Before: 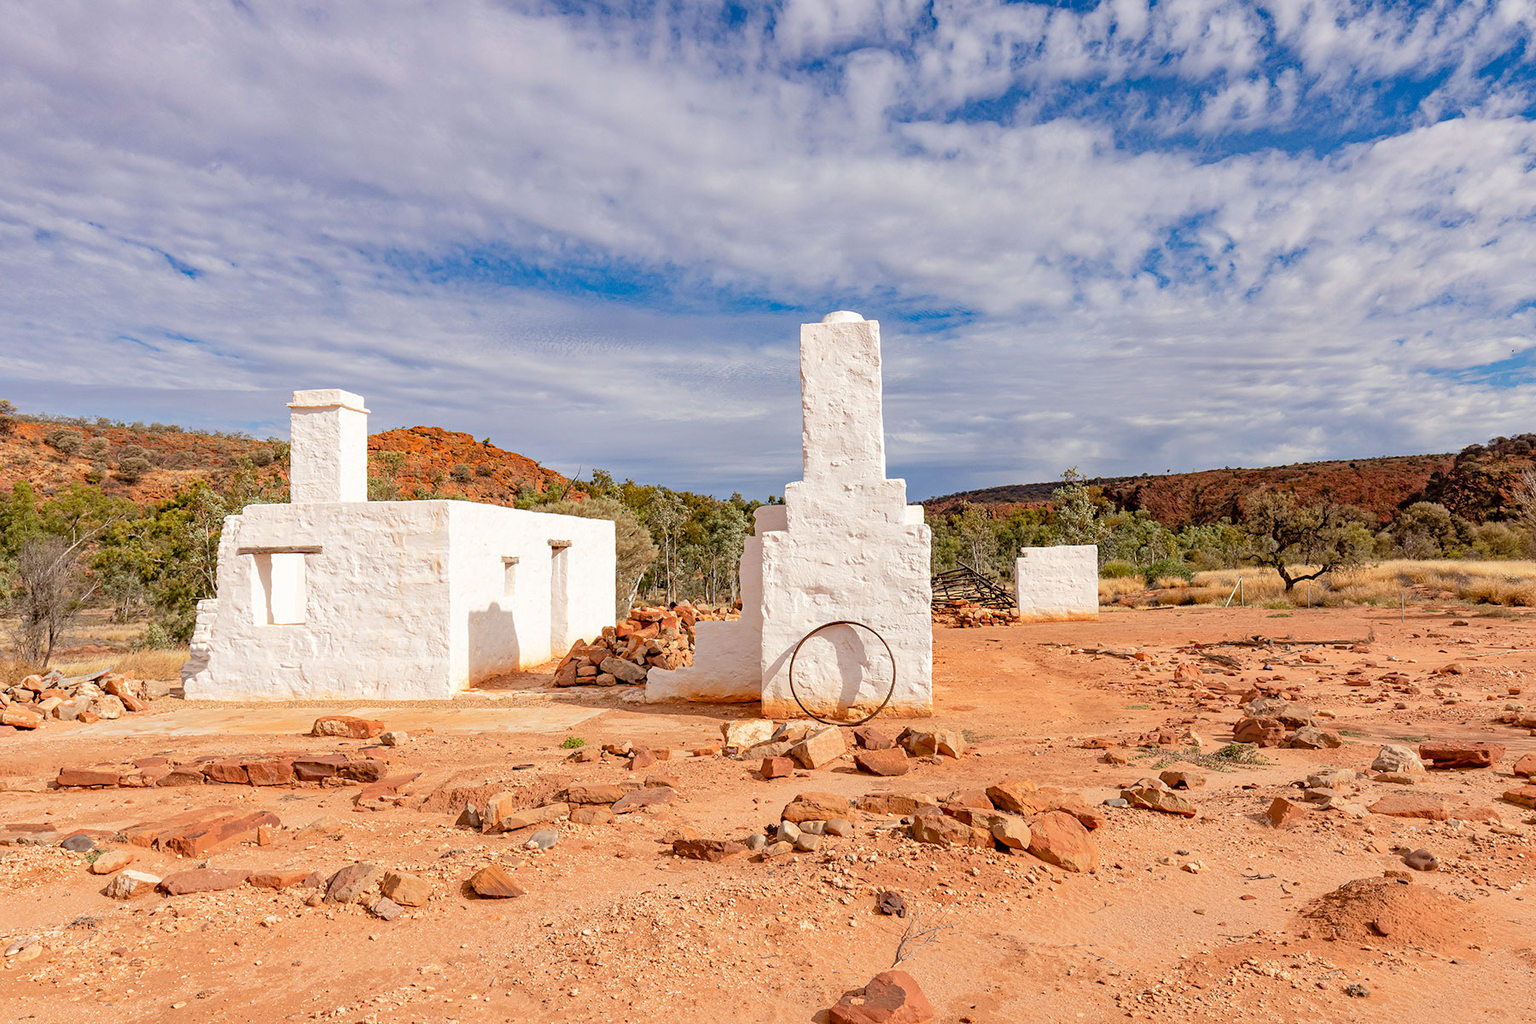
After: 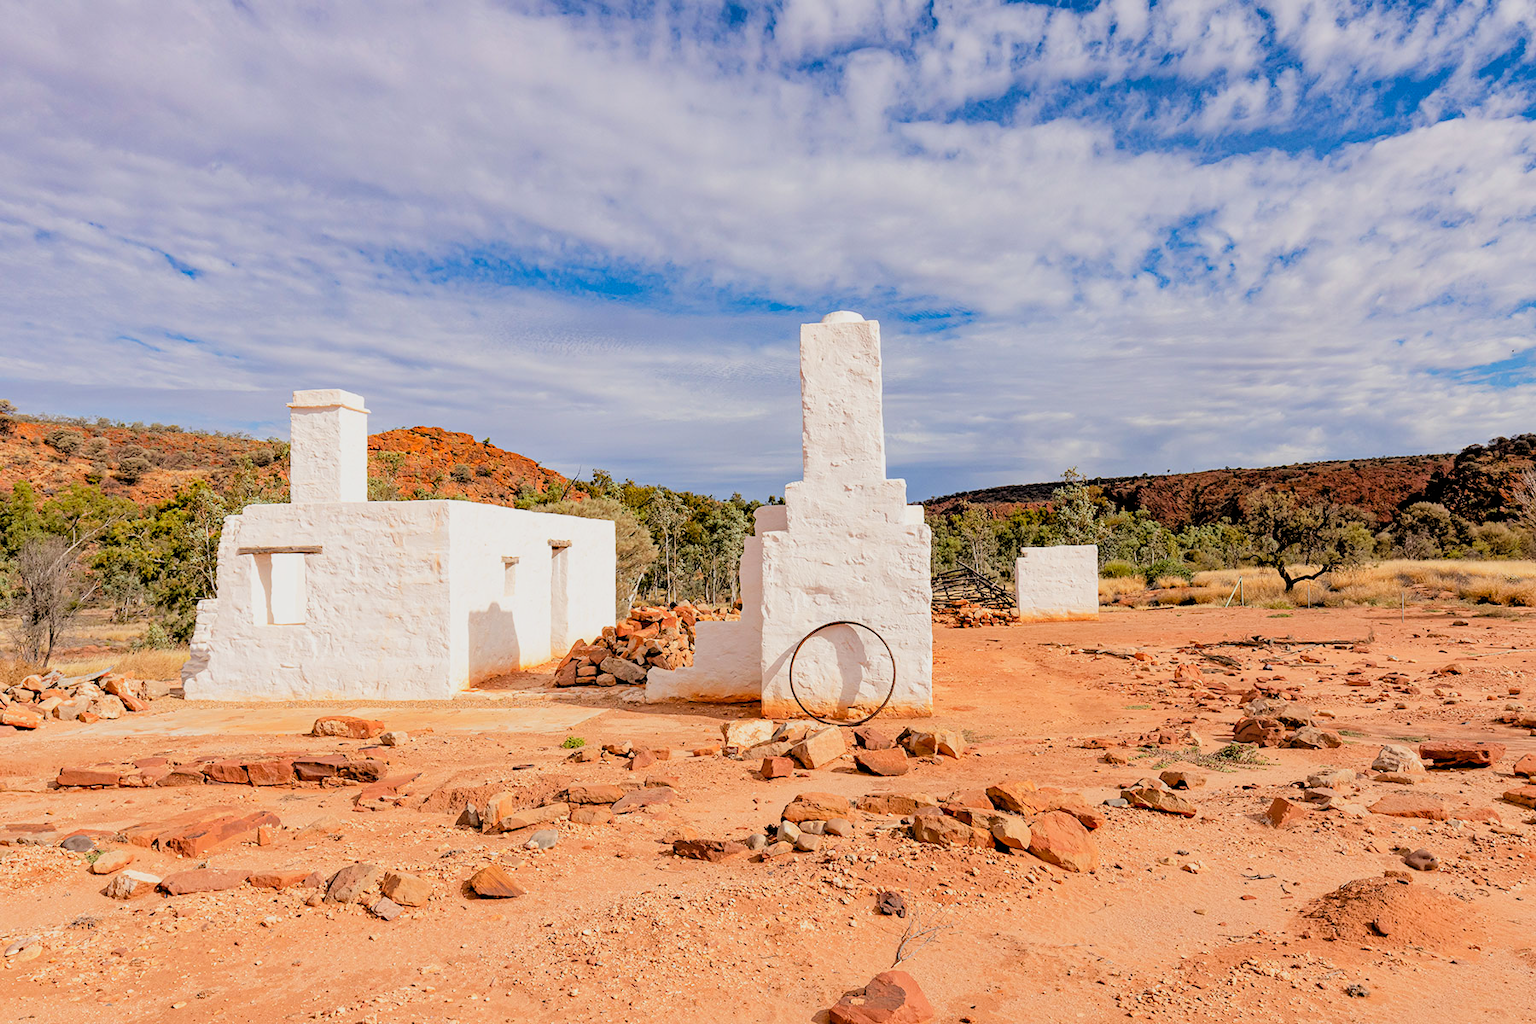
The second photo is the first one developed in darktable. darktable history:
filmic rgb: black relative exposure -3.31 EV, white relative exposure 3.45 EV, hardness 2.36, contrast 1.103
contrast brightness saturation: contrast 0.03, brightness 0.06, saturation 0.13
